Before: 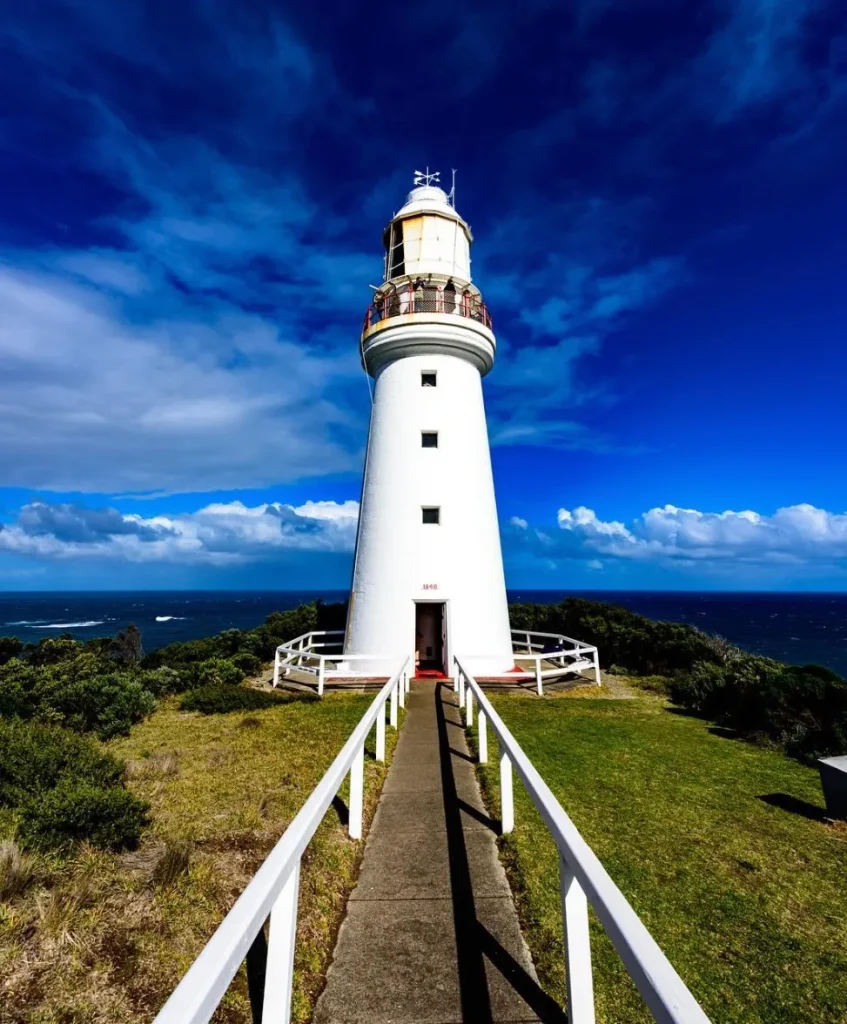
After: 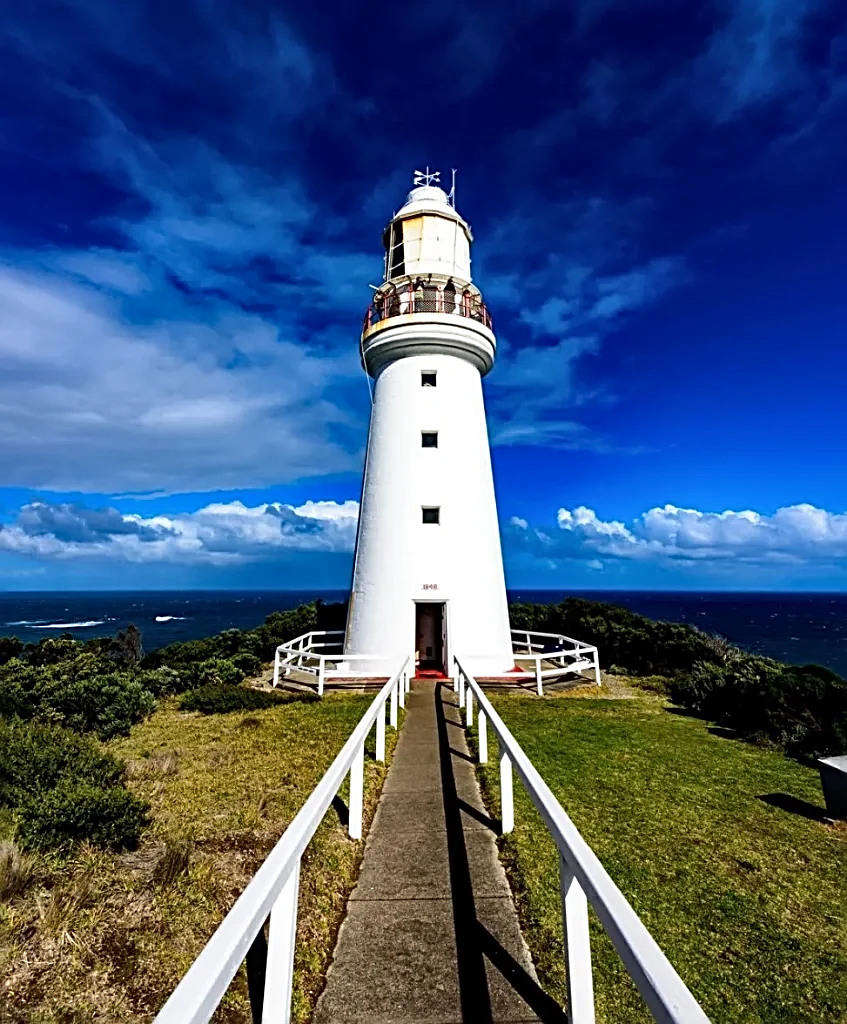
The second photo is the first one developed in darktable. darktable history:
local contrast: mode bilateral grid, contrast 20, coarseness 50, detail 119%, midtone range 0.2
sharpen: radius 2.653, amount 0.663
